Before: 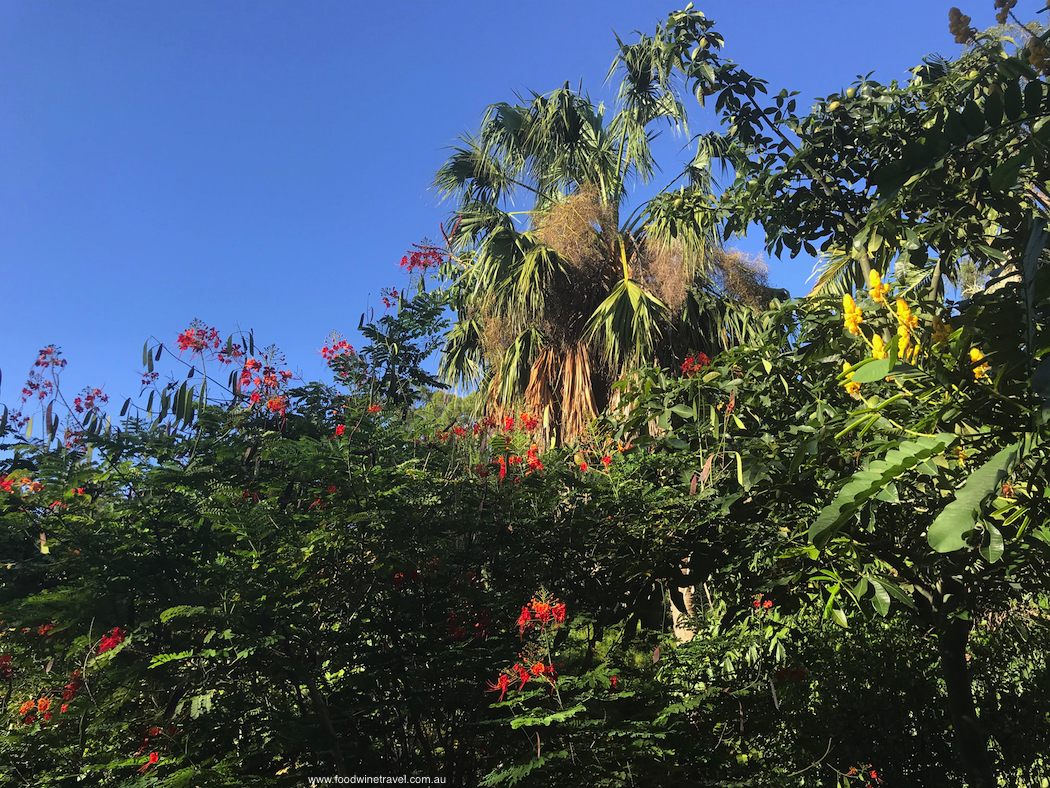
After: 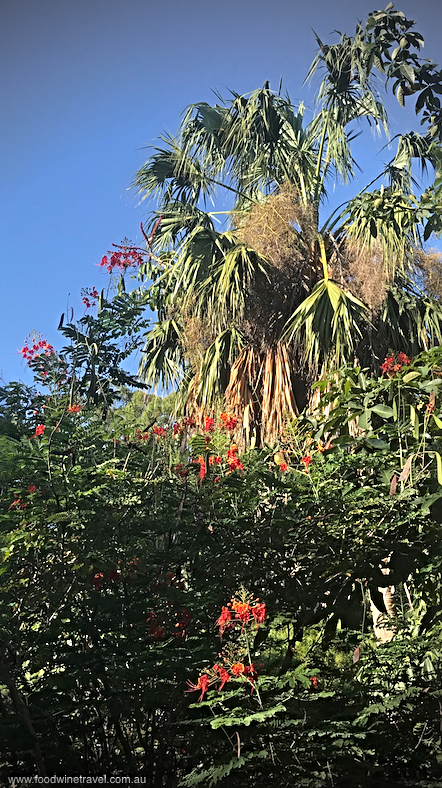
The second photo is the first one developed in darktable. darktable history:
vignetting: fall-off start 75%, brightness -0.692, width/height ratio 1.084
crop: left 28.583%, right 29.231%
sharpen: radius 4
